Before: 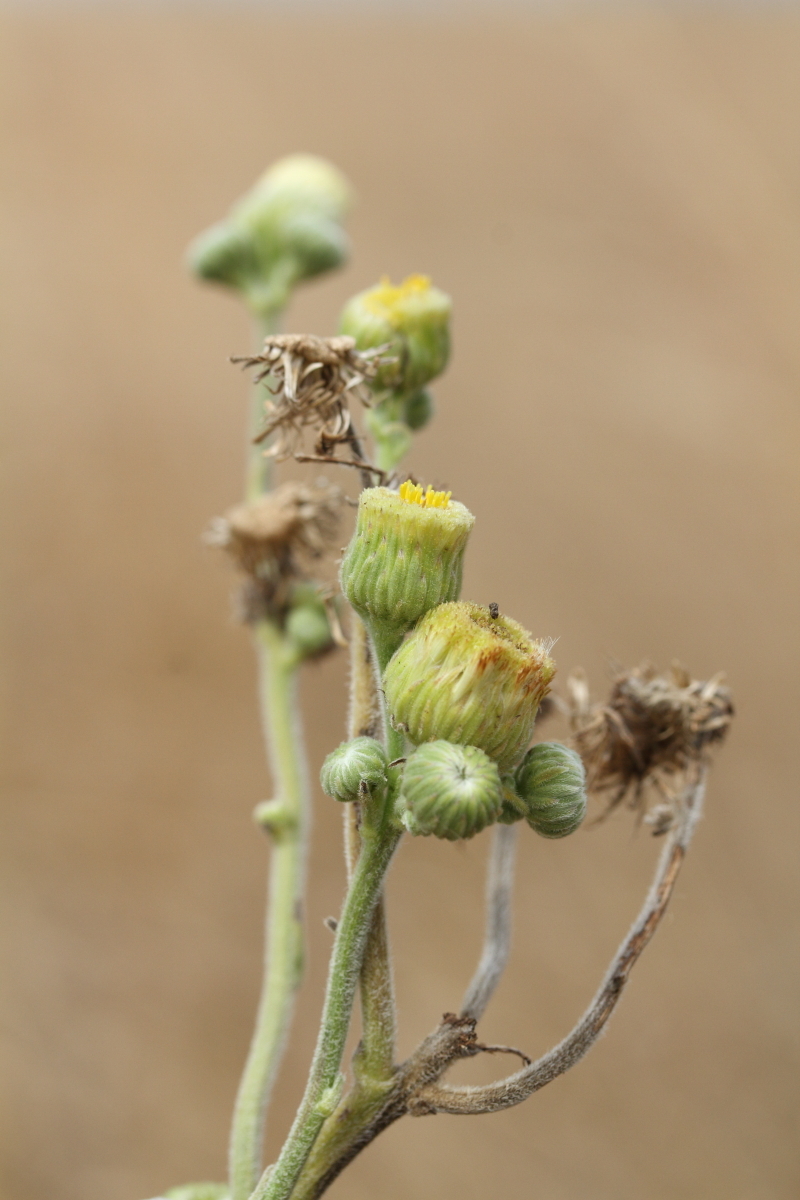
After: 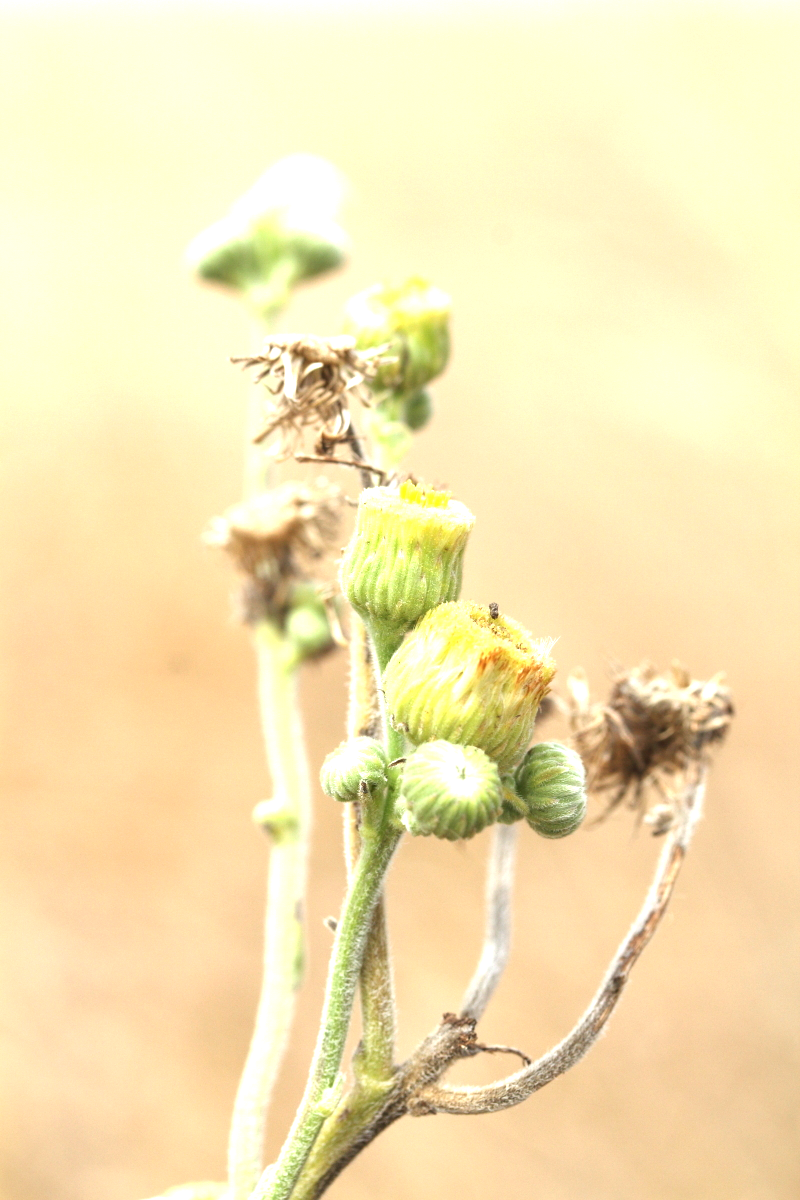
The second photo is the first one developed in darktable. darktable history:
exposure: black level correction 0, exposure 1.463 EV, compensate highlight preservation false
